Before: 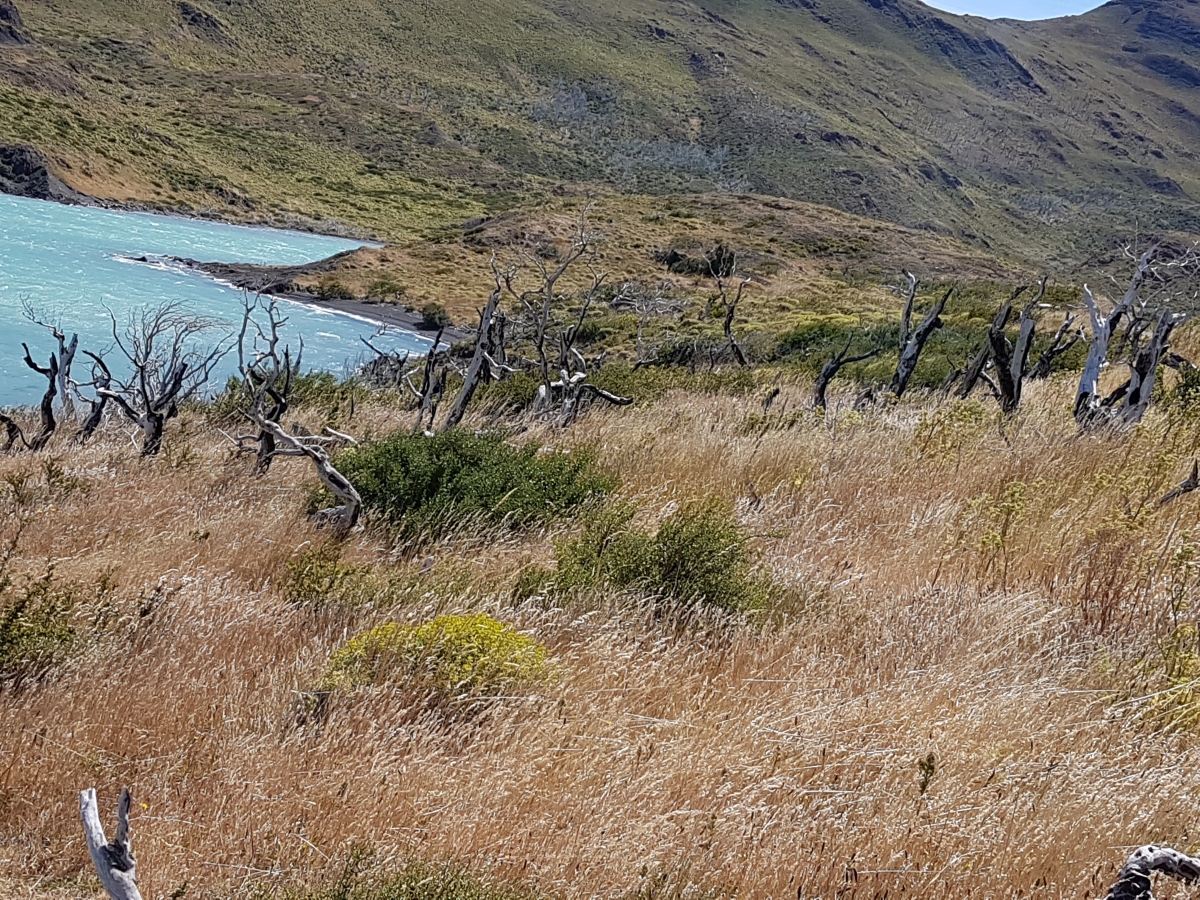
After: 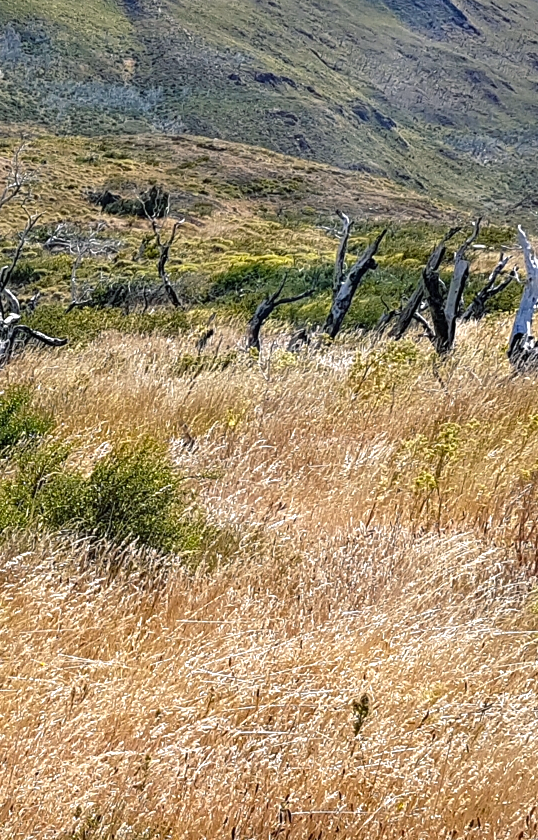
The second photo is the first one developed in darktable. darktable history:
crop: left 47.172%, top 6.628%, right 7.944%
color balance rgb: shadows lift › chroma 2.008%, shadows lift › hue 214.48°, perceptual saturation grading › global saturation 19.987%, perceptual brilliance grading › global brilliance 17.856%, global vibrance 11.643%, contrast 4.962%
